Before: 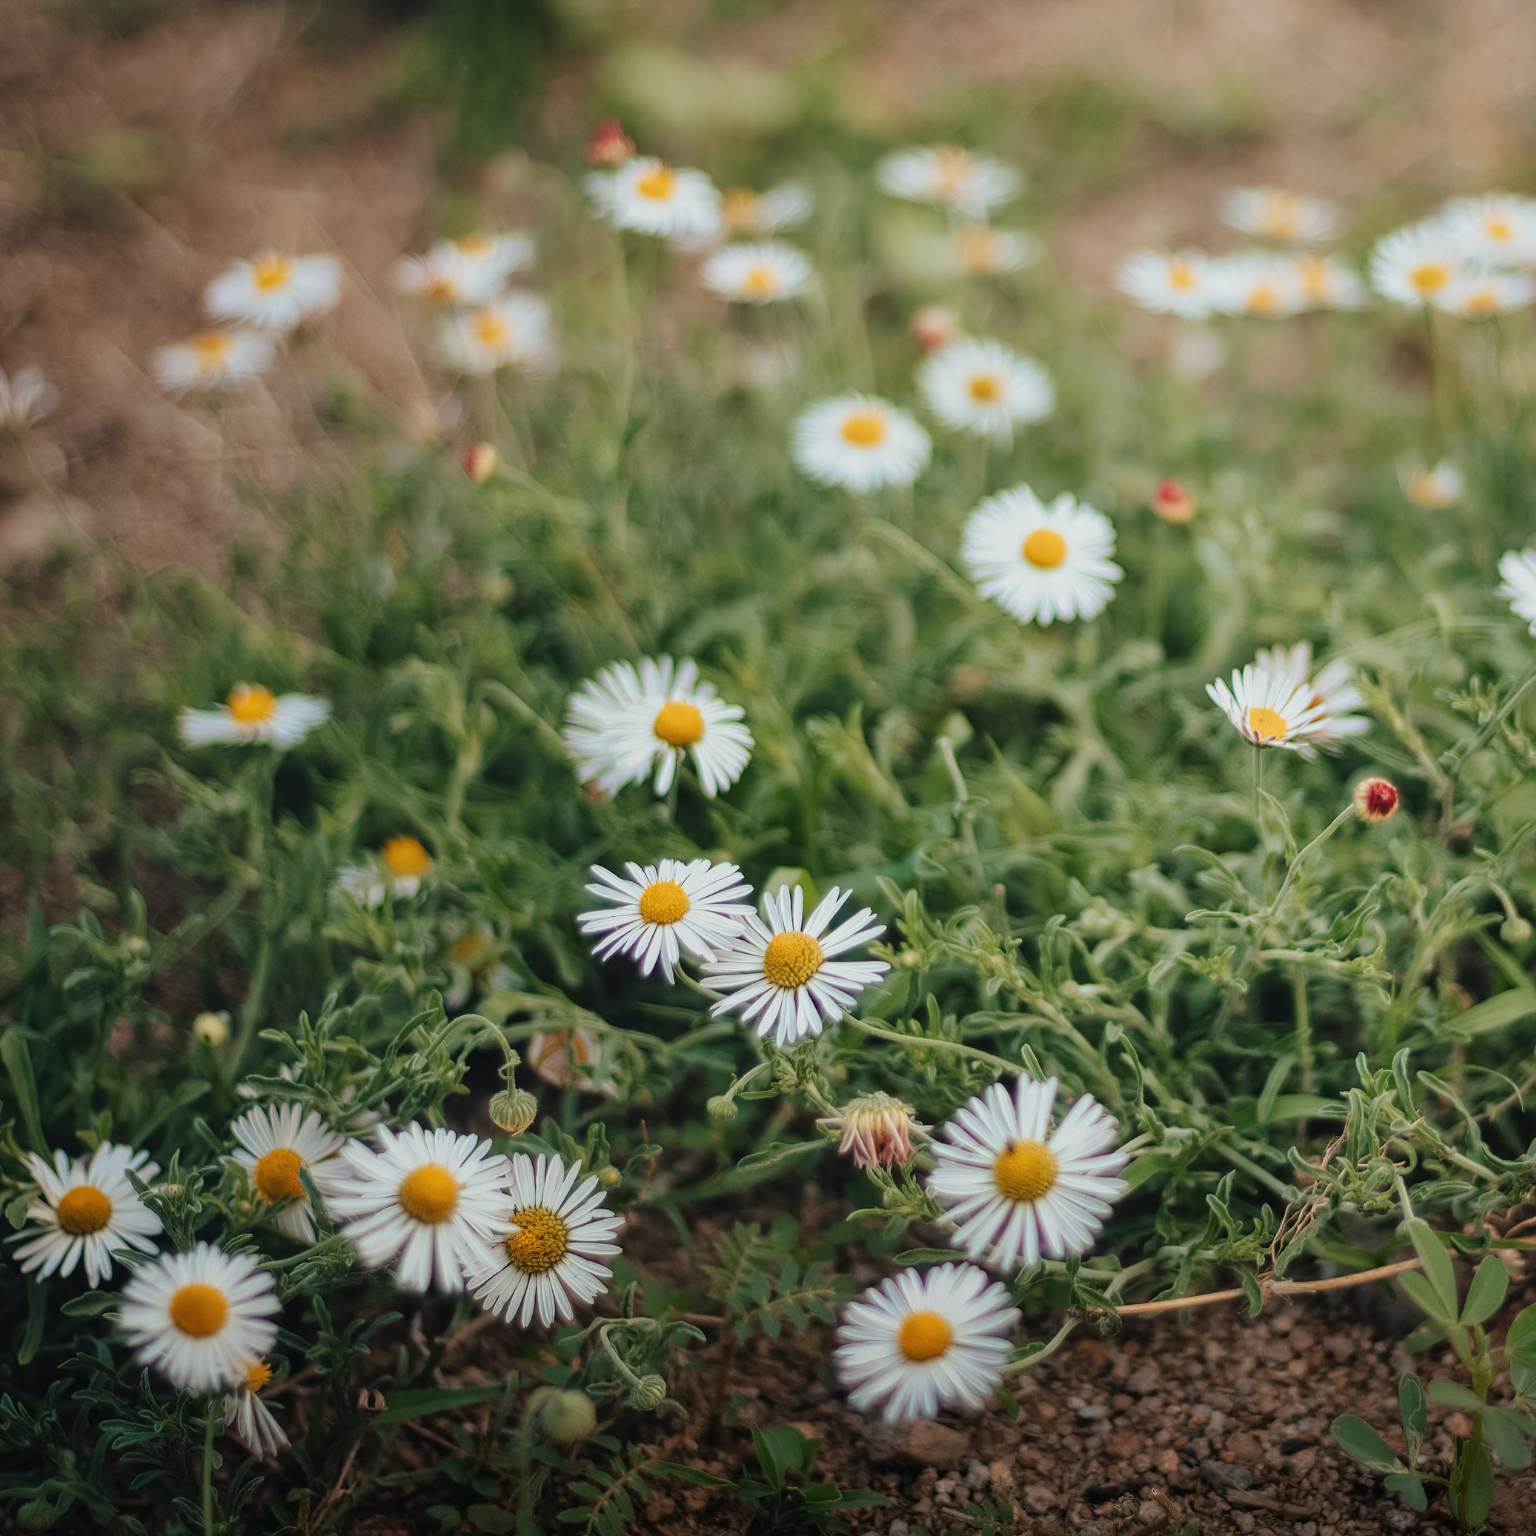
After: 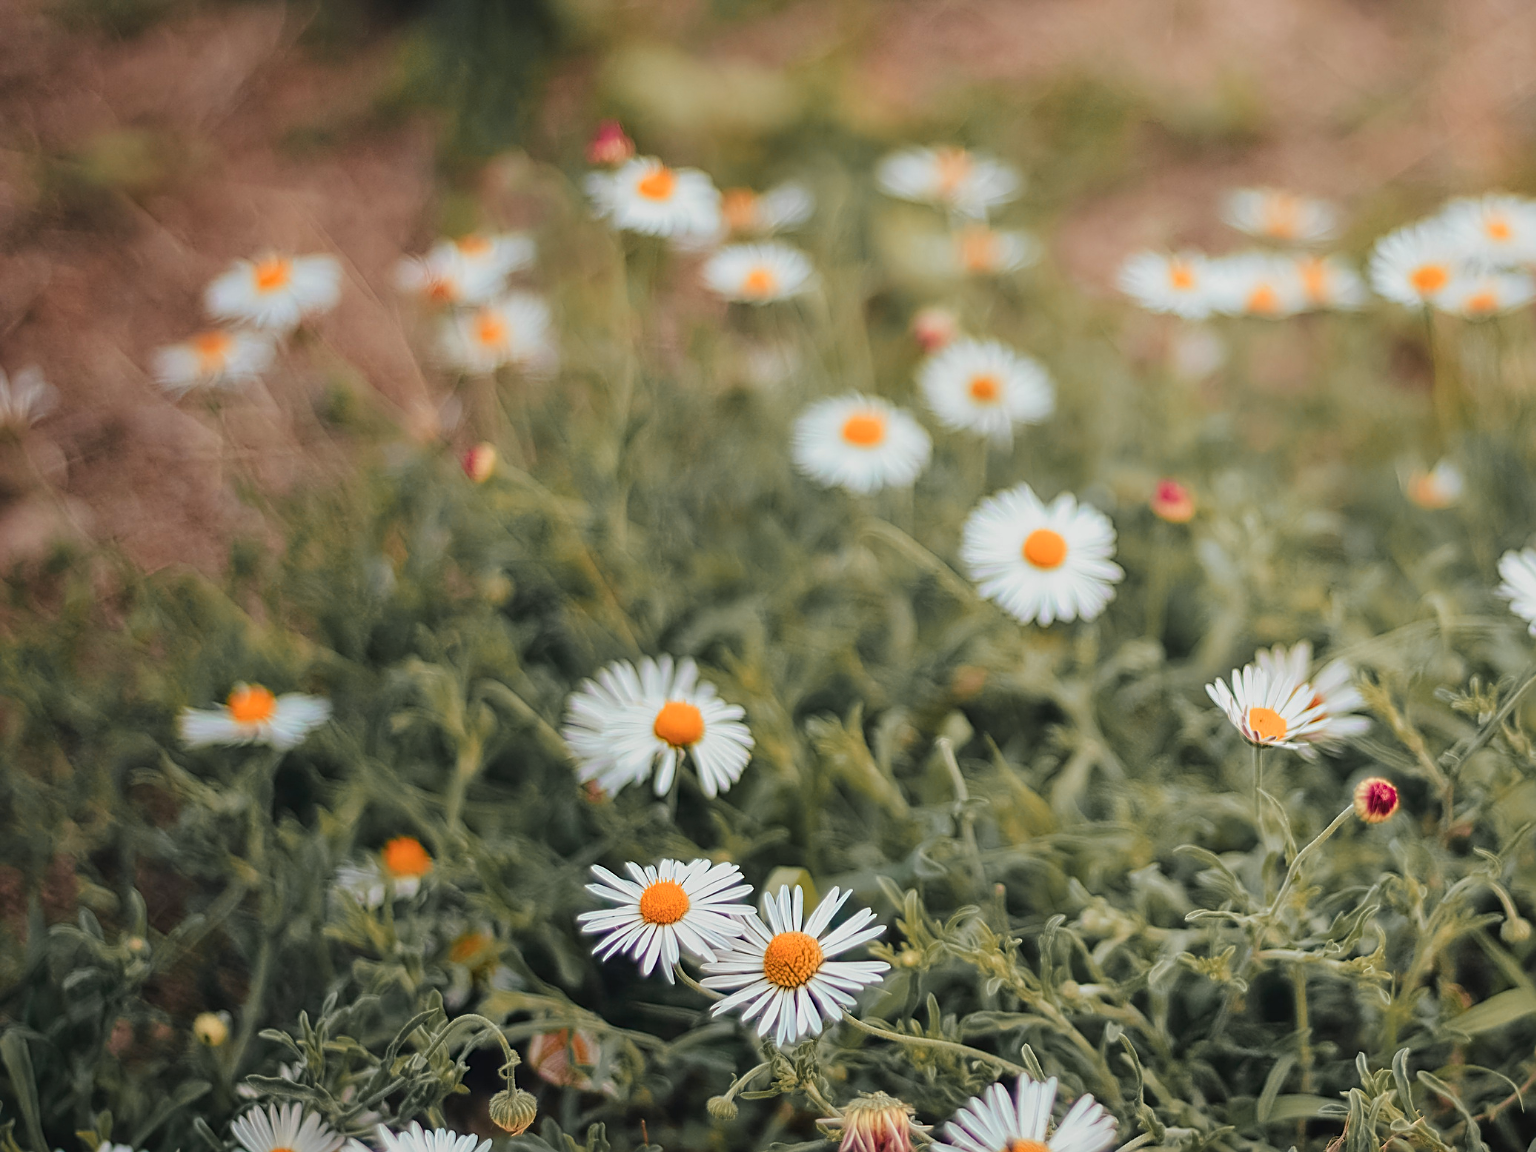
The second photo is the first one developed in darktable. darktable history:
white balance: red 1.009, blue 0.985
color zones: curves: ch1 [(0.263, 0.53) (0.376, 0.287) (0.487, 0.512) (0.748, 0.547) (1, 0.513)]; ch2 [(0.262, 0.45) (0.751, 0.477)], mix 31.98%
crop: bottom 24.967%
sharpen: radius 1.967
